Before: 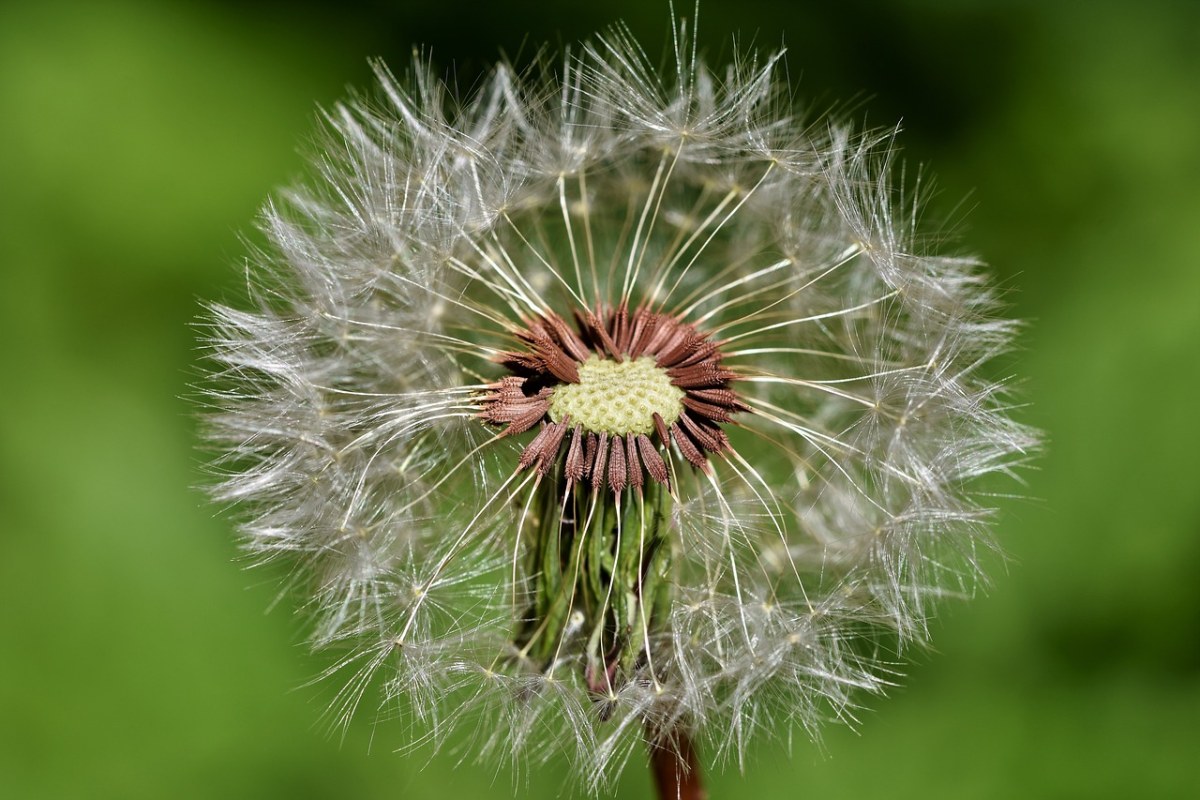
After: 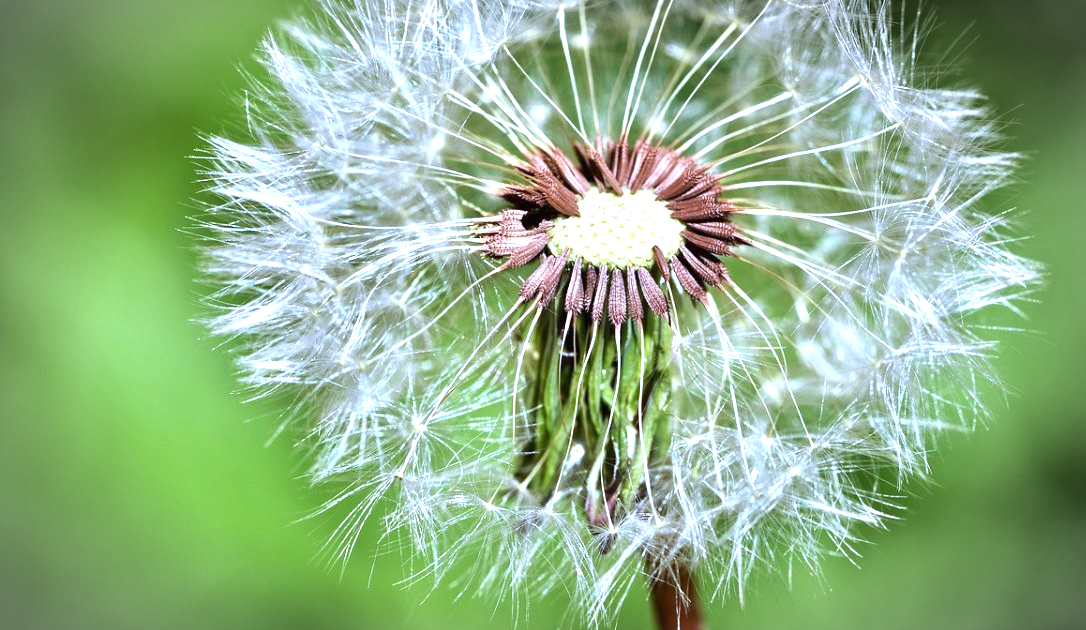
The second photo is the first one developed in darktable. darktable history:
exposure: black level correction 0, exposure 1.3 EV, compensate exposure bias true, compensate highlight preservation false
crop: top 20.916%, right 9.437%, bottom 0.316%
white balance: red 0.871, blue 1.249
vignetting: fall-off start 79.43%, saturation -0.649, width/height ratio 1.327, unbound false
